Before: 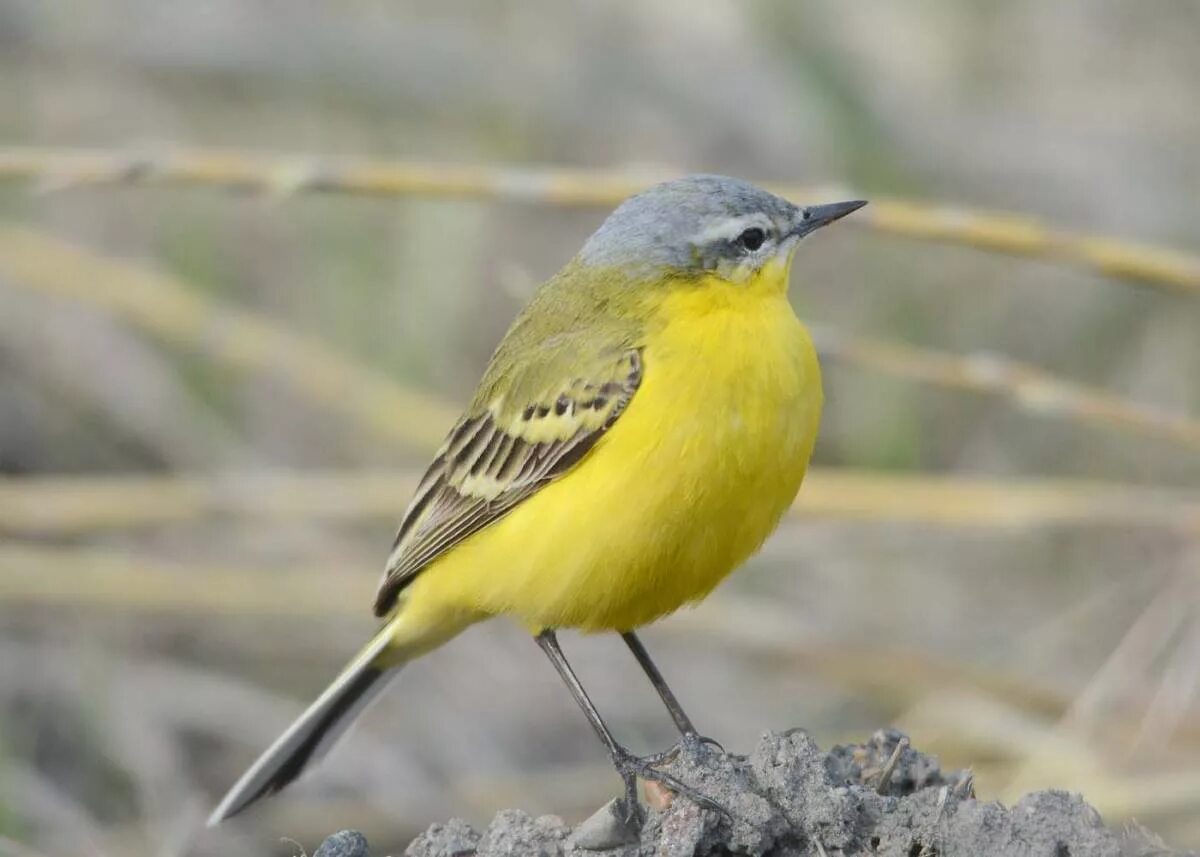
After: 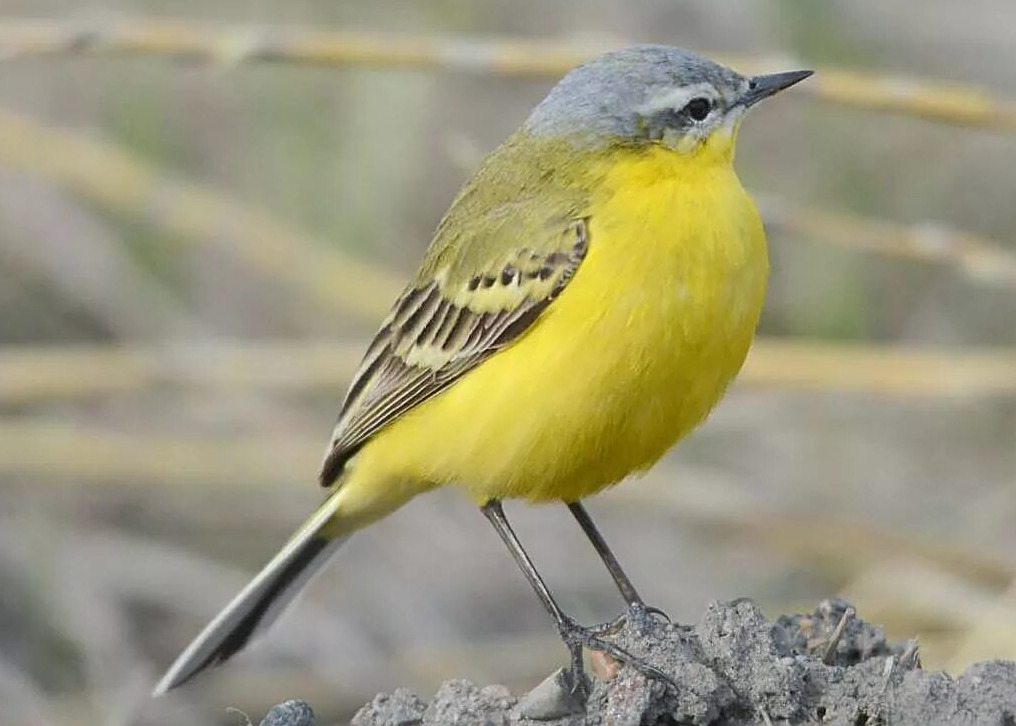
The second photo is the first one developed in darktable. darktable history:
sharpen: on, module defaults
crop and rotate: left 4.564%, top 15.235%, right 10.693%
